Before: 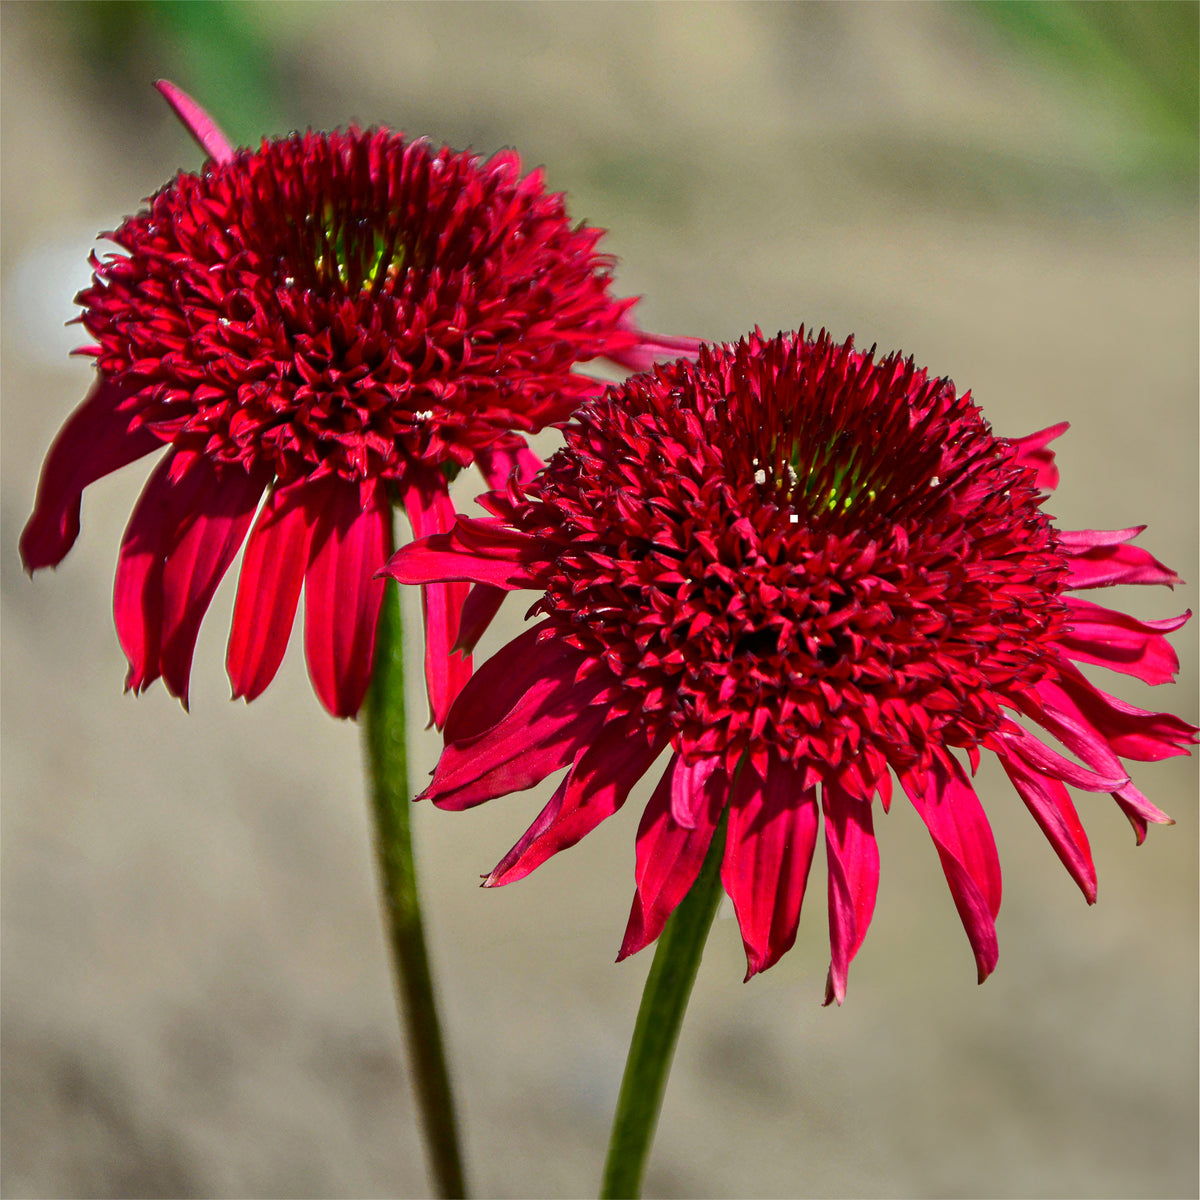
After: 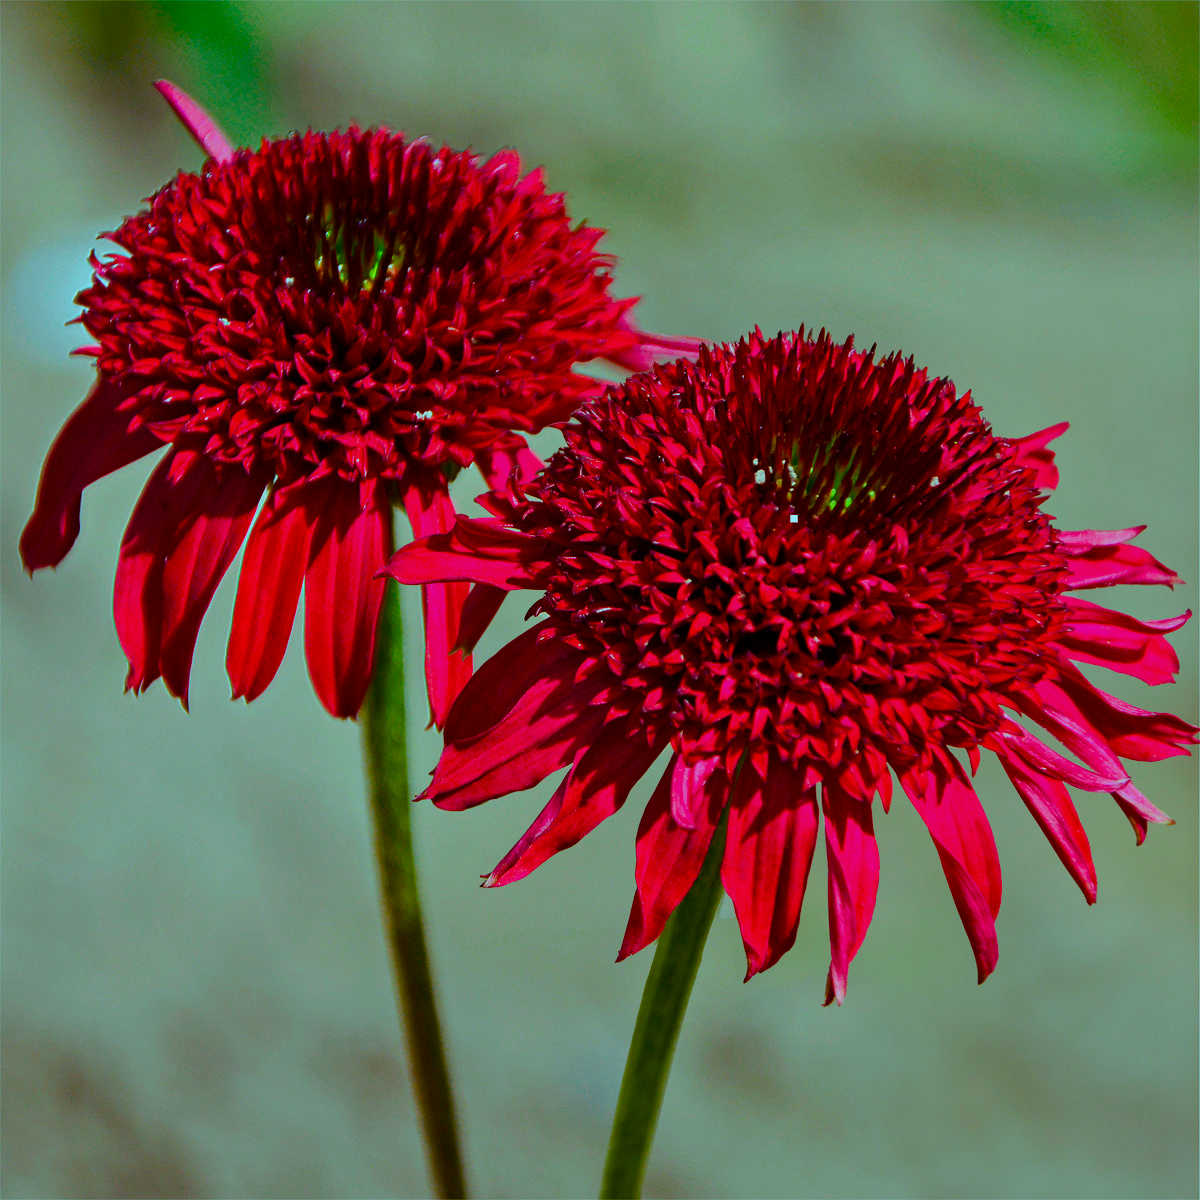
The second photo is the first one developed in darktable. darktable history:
color balance rgb: highlights gain › luminance -33.264%, highlights gain › chroma 5.637%, highlights gain › hue 218.77°, perceptual saturation grading › global saturation 20%, perceptual saturation grading › highlights -25.51%, perceptual saturation grading › shadows 50.071%, global vibrance 20%
